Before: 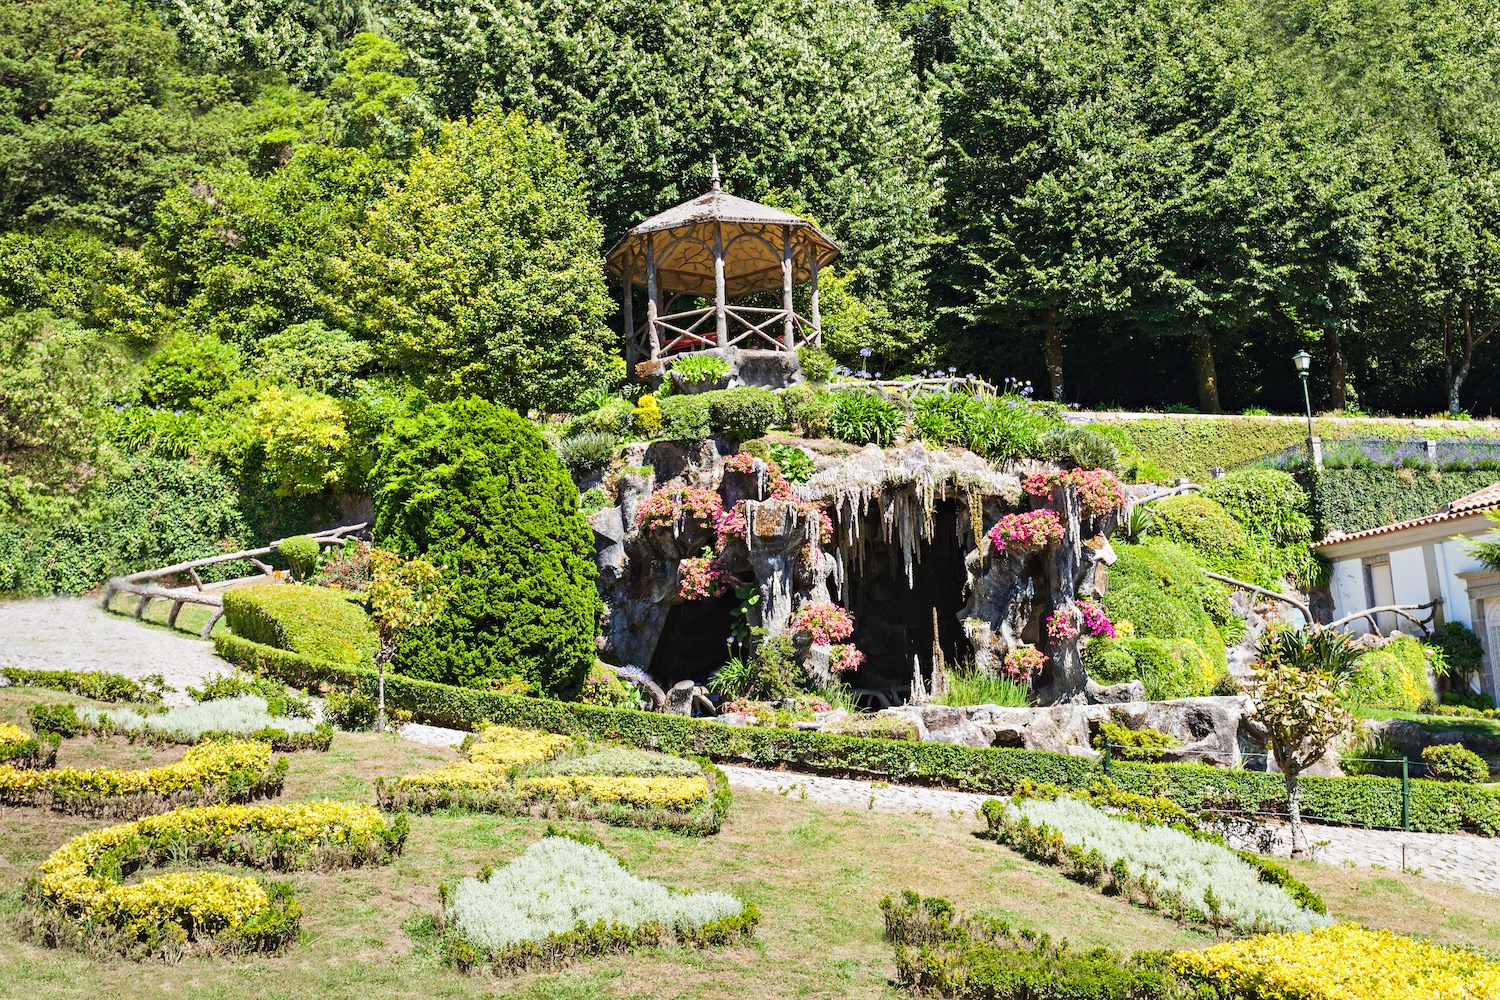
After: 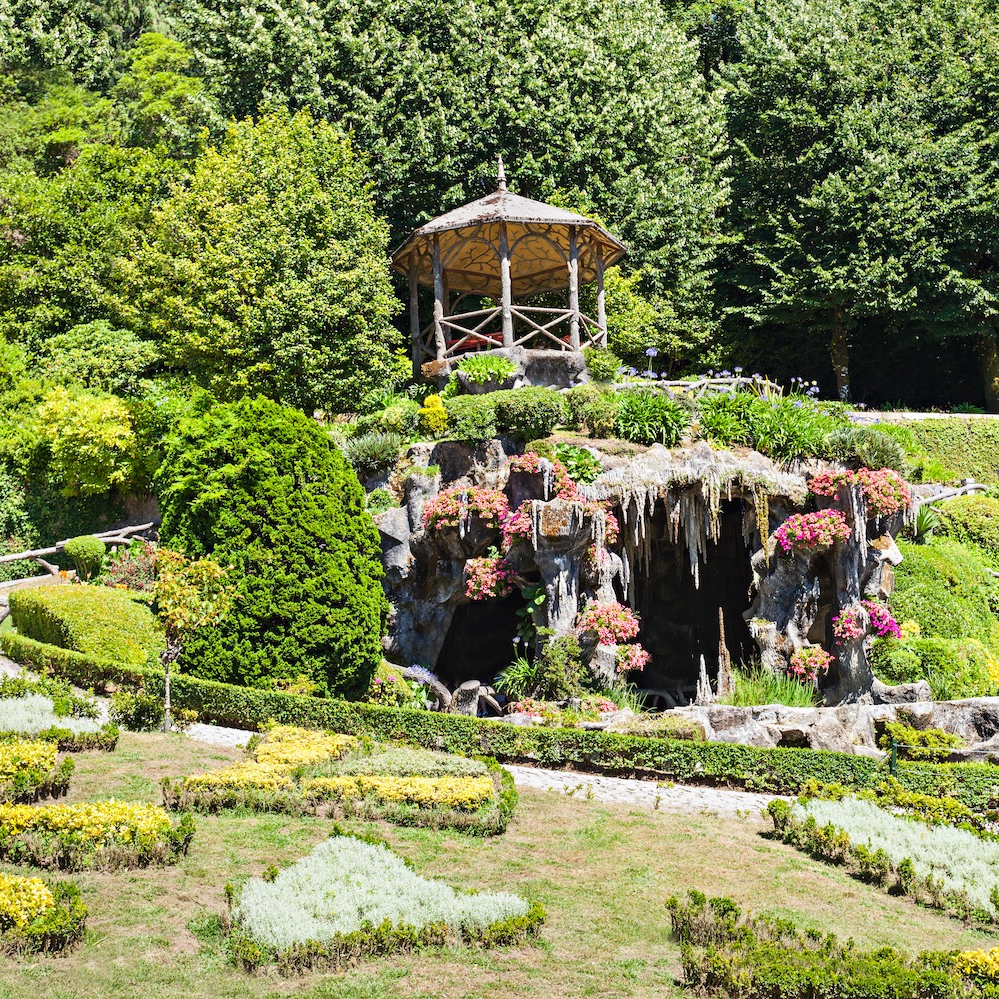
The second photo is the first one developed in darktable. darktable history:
crop and rotate: left 14.304%, right 19.051%
